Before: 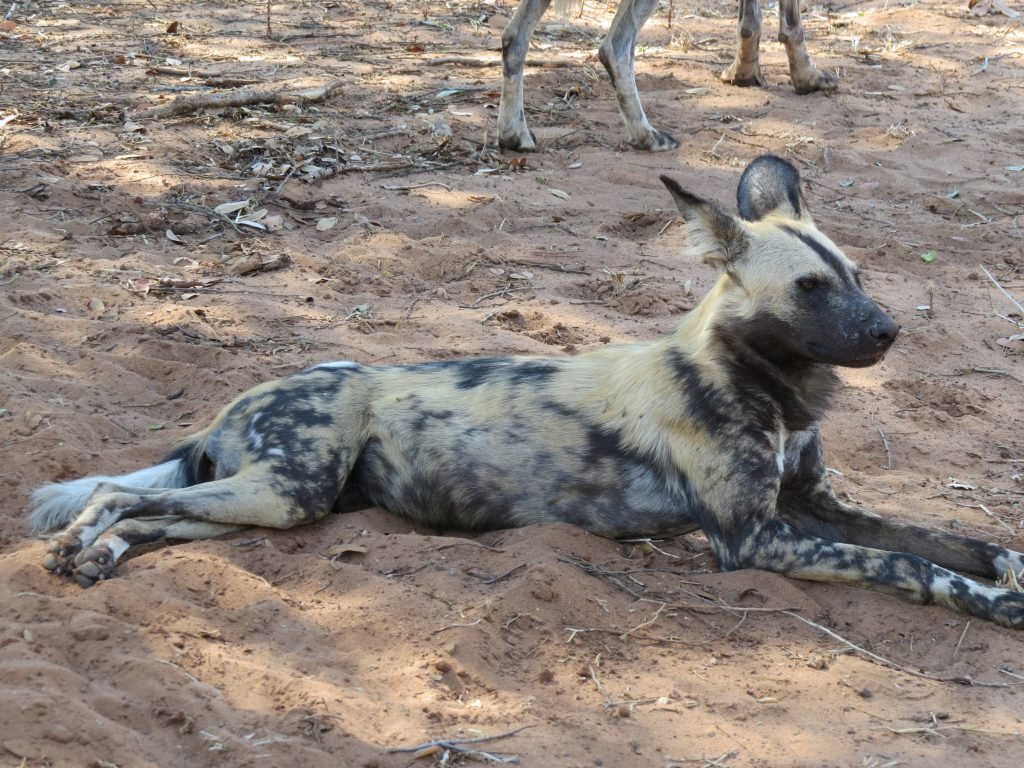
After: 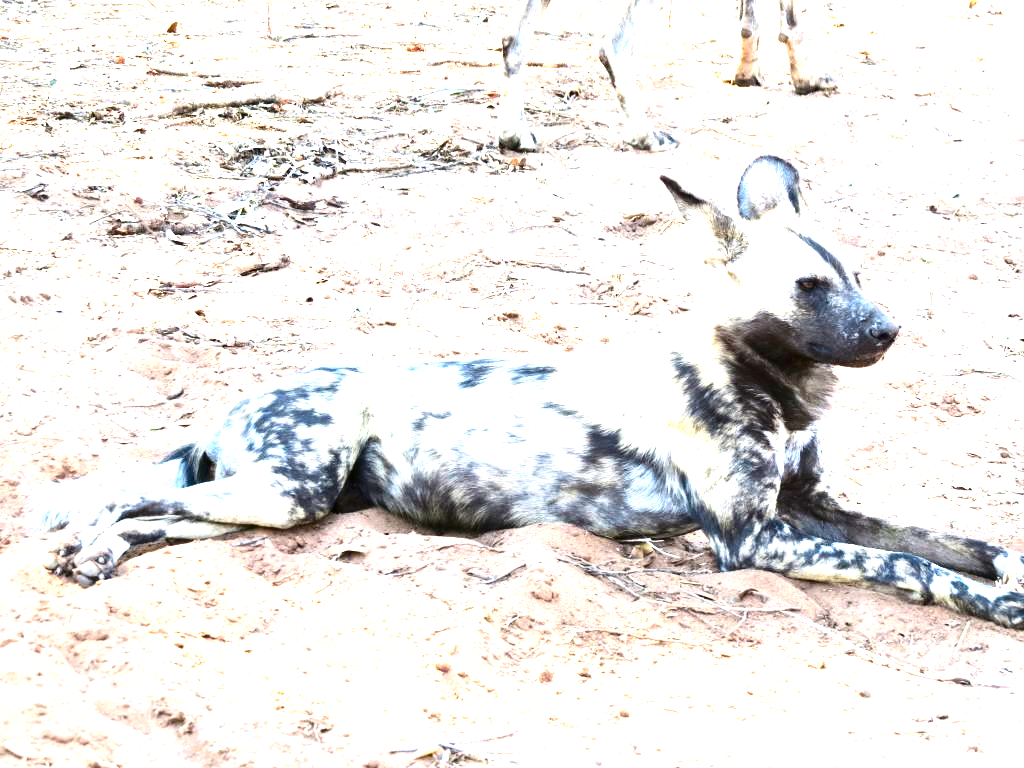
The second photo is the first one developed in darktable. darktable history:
exposure: black level correction 0.001, exposure 2.607 EV, compensate exposure bias true, compensate highlight preservation false
color balance: mode lift, gamma, gain (sRGB)
contrast brightness saturation: contrast 0.19, brightness -0.24, saturation 0.11
